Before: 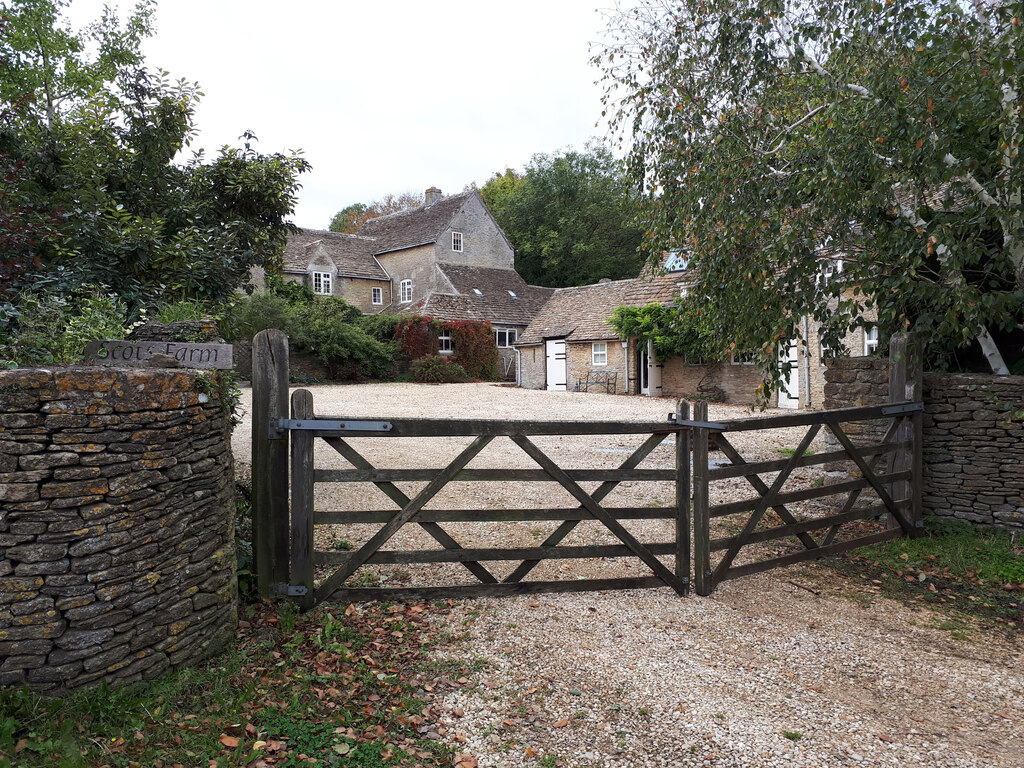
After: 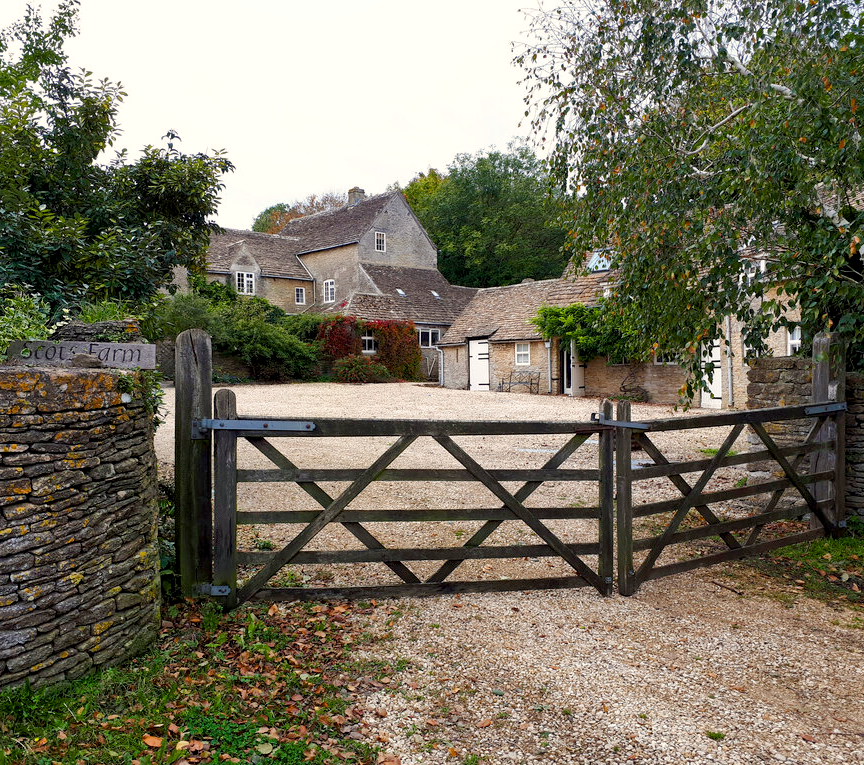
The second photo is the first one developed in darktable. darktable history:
shadows and highlights: white point adjustment 1, soften with gaussian
crop: left 7.598%, right 7.873%
color balance rgb: shadows lift › chroma 1%, shadows lift › hue 240.84°, highlights gain › chroma 2%, highlights gain › hue 73.2°, global offset › luminance -0.5%, perceptual saturation grading › global saturation 20%, perceptual saturation grading › highlights -25%, perceptual saturation grading › shadows 50%, global vibrance 15%
